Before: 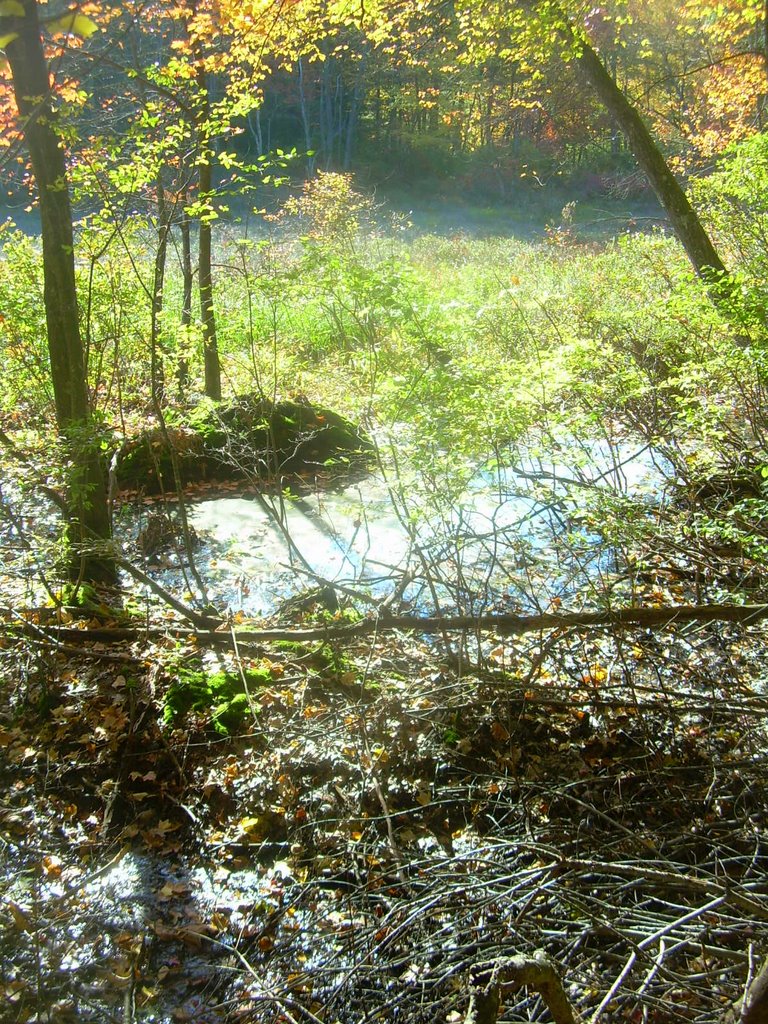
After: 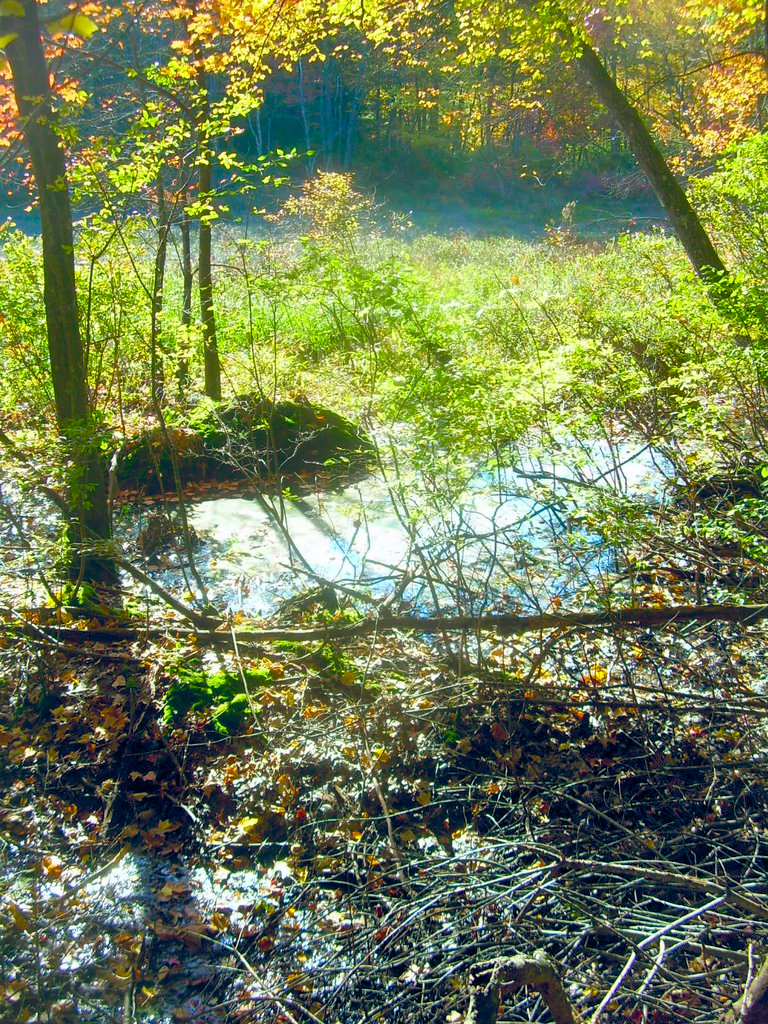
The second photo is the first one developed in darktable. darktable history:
shadows and highlights: soften with gaussian
color balance rgb: global offset › chroma 0.253%, global offset › hue 256.64°, perceptual saturation grading › global saturation 0.844%, perceptual saturation grading › mid-tones 6.328%, perceptual saturation grading › shadows 72.244%, global vibrance 30.511%
